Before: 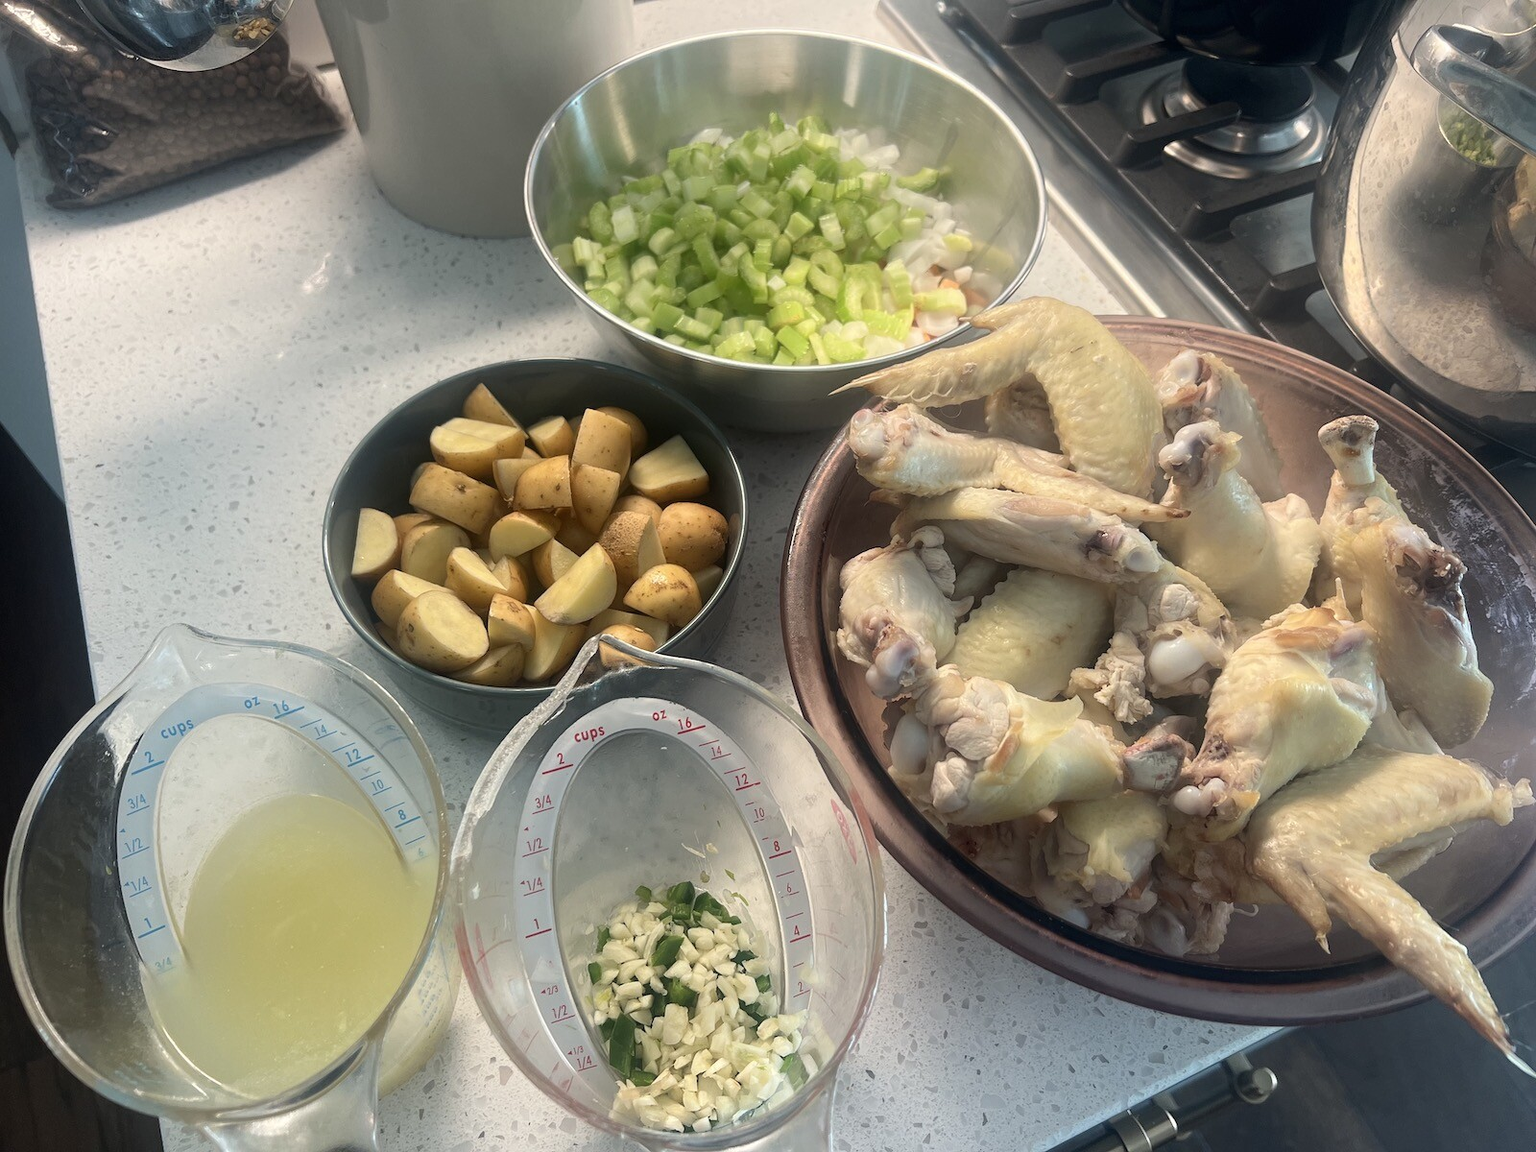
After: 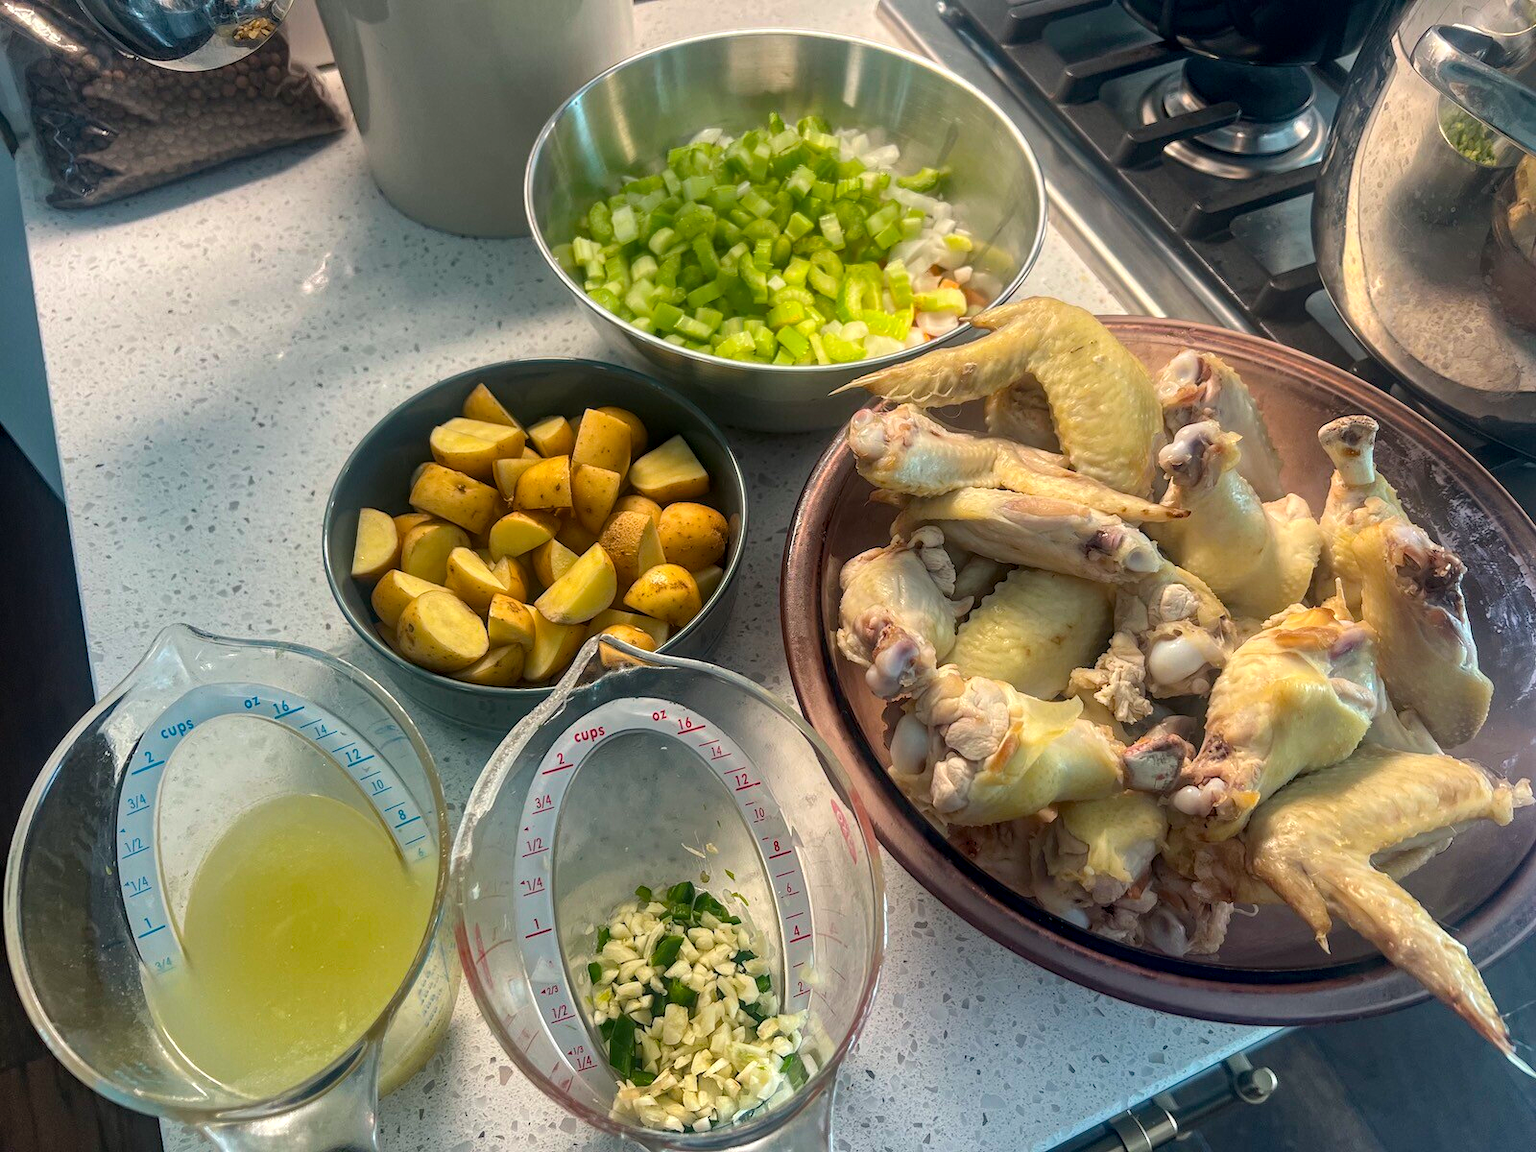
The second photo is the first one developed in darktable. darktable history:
haze removal: compatibility mode true, adaptive false
shadows and highlights: radius 100.41, shadows 50.55, highlights -64.36, highlights color adjustment 49.82%, soften with gaussian
local contrast: on, module defaults
color balance rgb: perceptual saturation grading › global saturation 20%, global vibrance 20%
